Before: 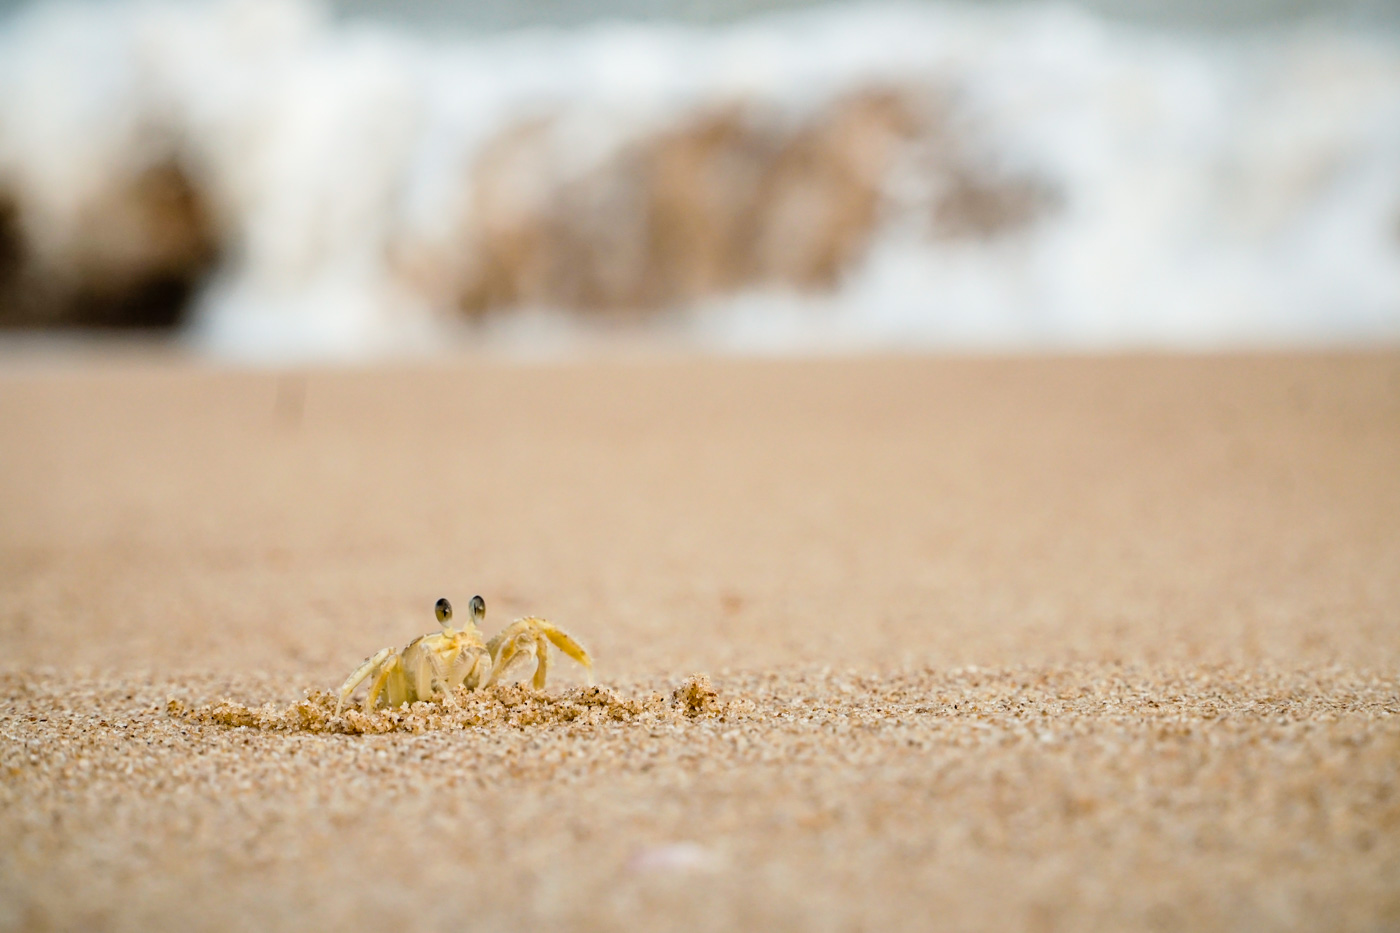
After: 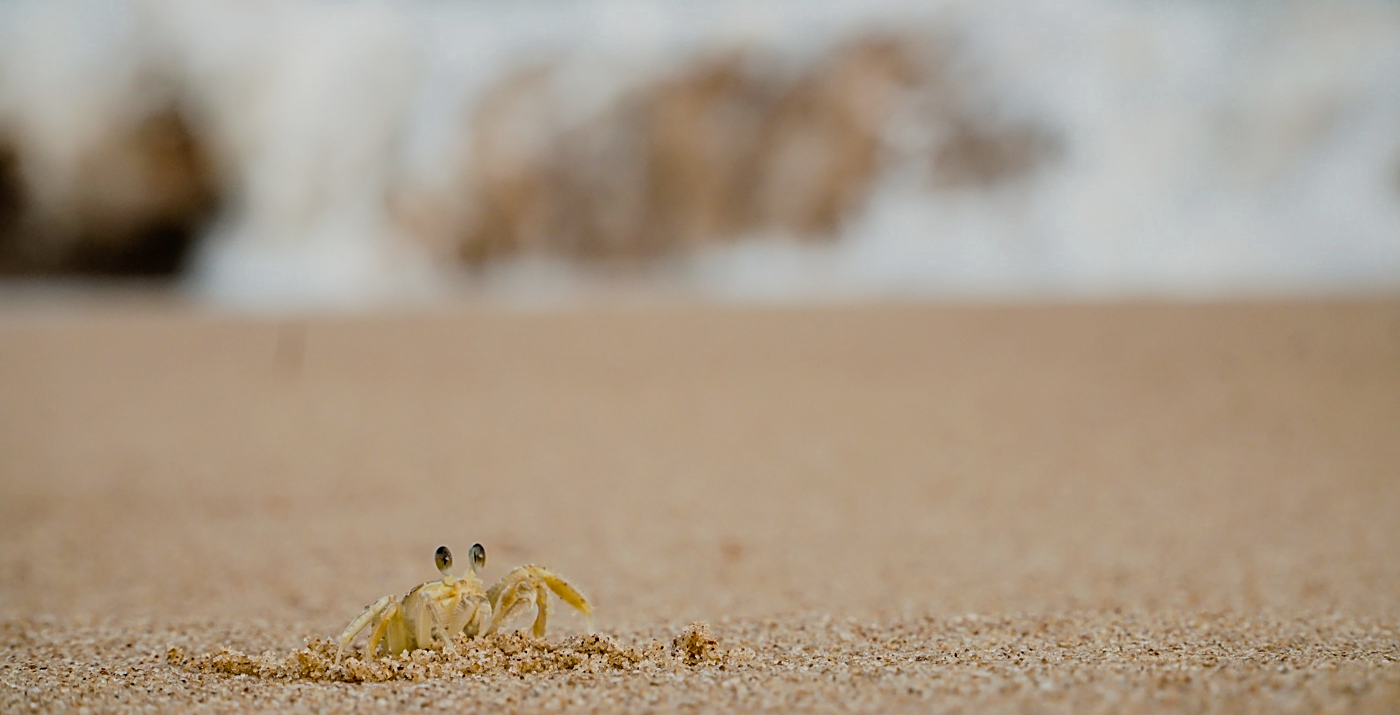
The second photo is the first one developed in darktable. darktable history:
sharpen: on, module defaults
crop: top 5.667%, bottom 17.637%
color zones: curves: ch0 [(0.25, 0.5) (0.463, 0.627) (0.484, 0.637) (0.75, 0.5)]
exposure: exposure -0.582 EV, compensate highlight preservation false
